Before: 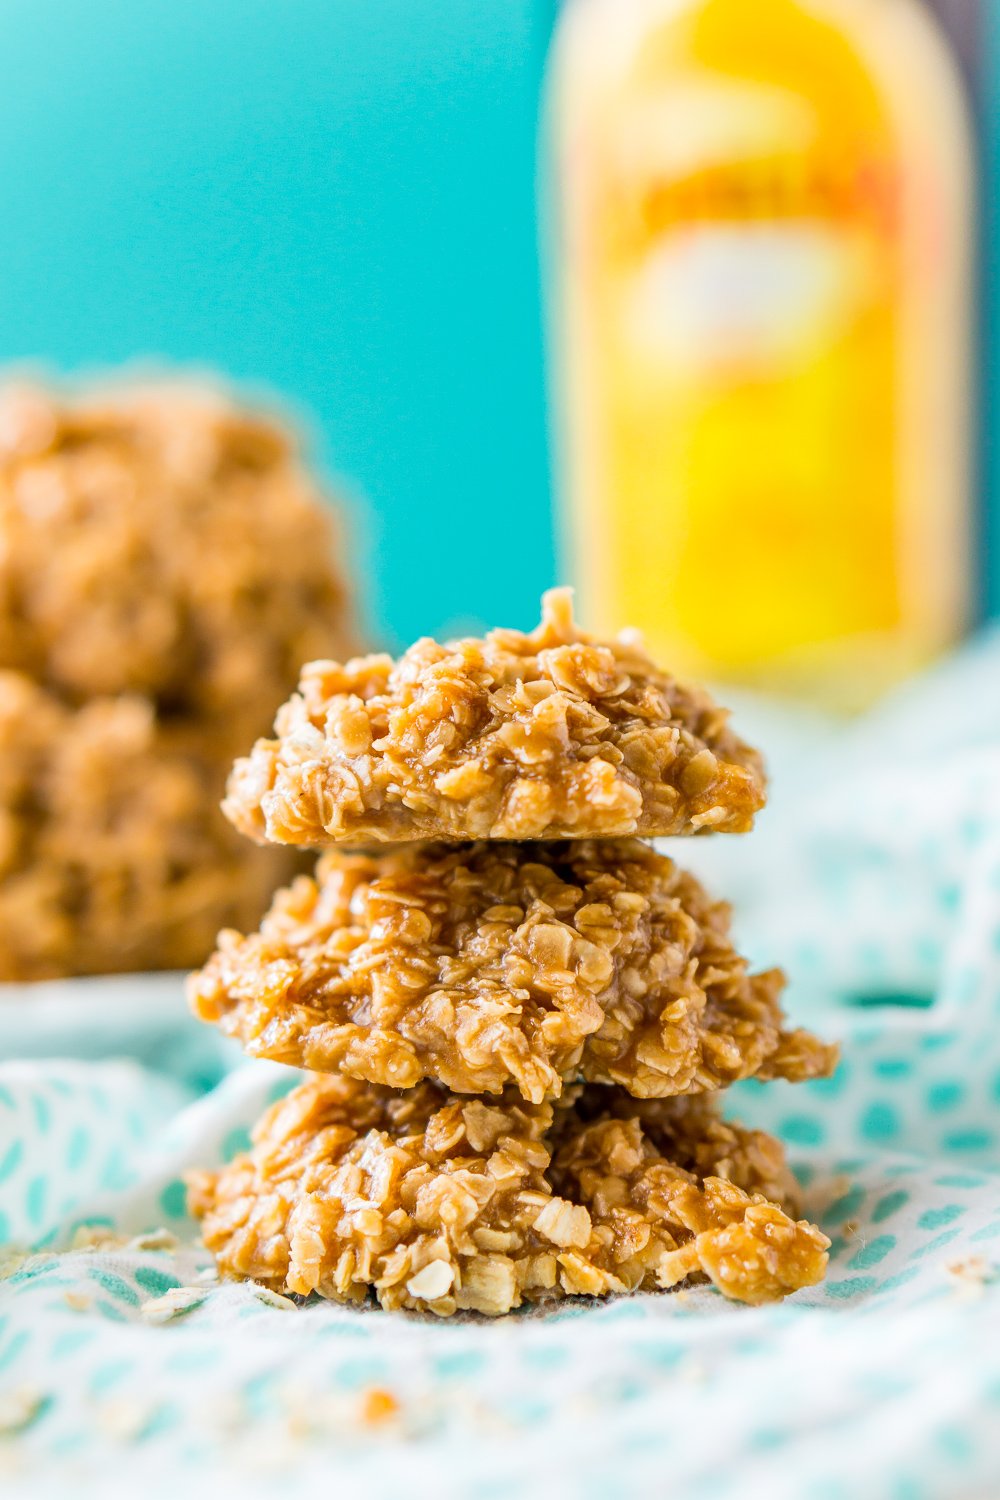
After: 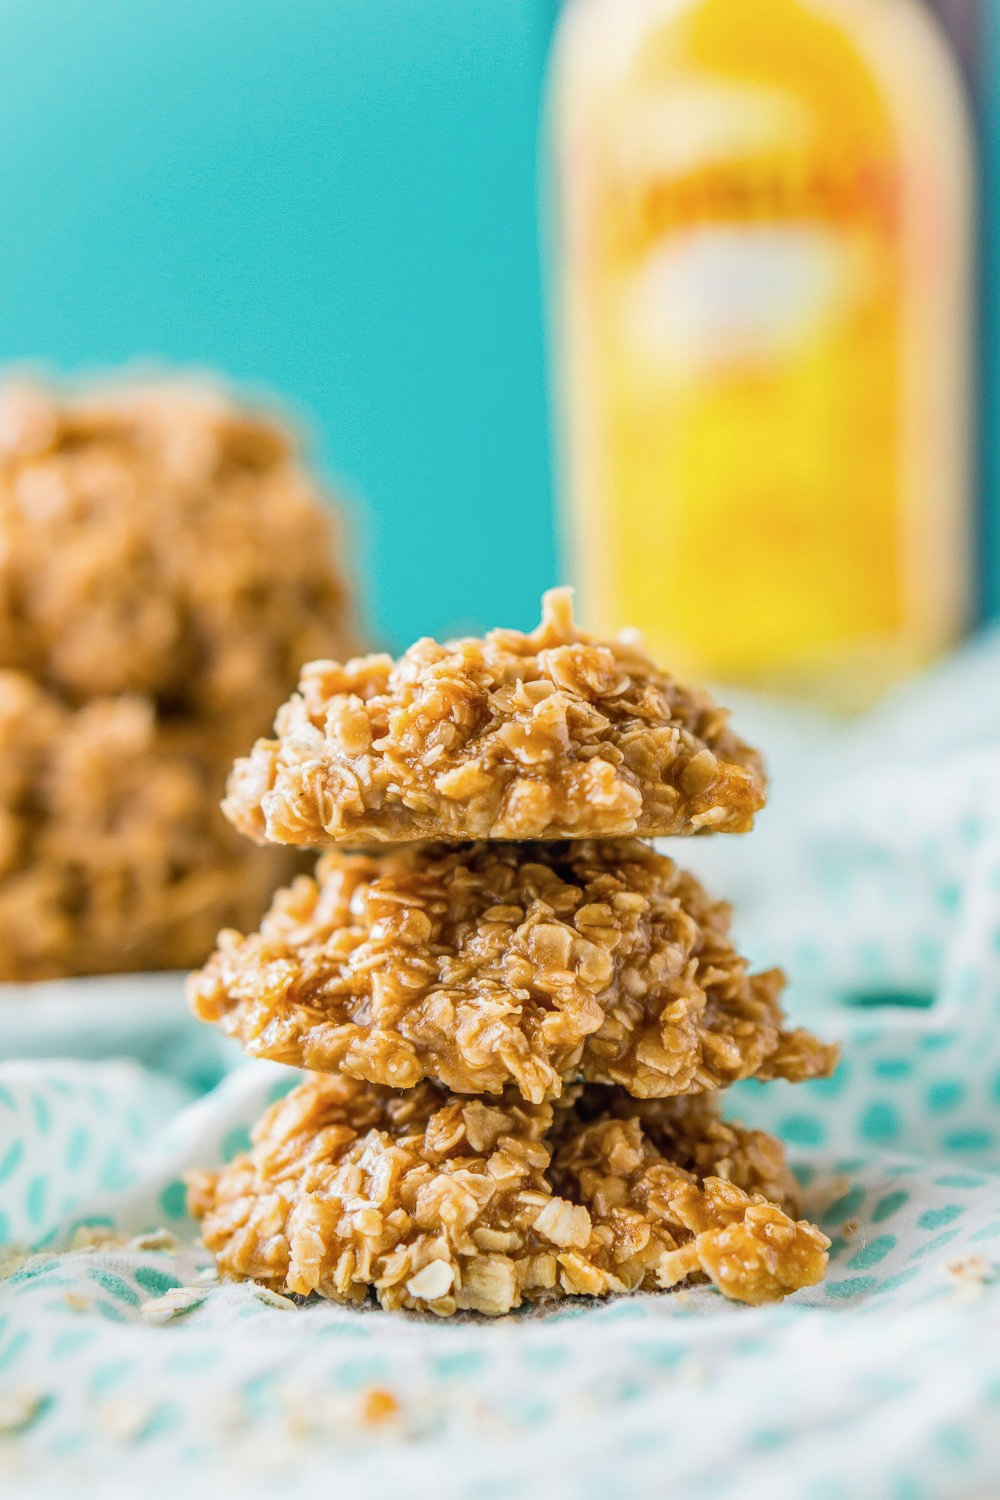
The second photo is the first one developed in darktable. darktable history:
contrast brightness saturation: contrast -0.099, saturation -0.103
local contrast: on, module defaults
